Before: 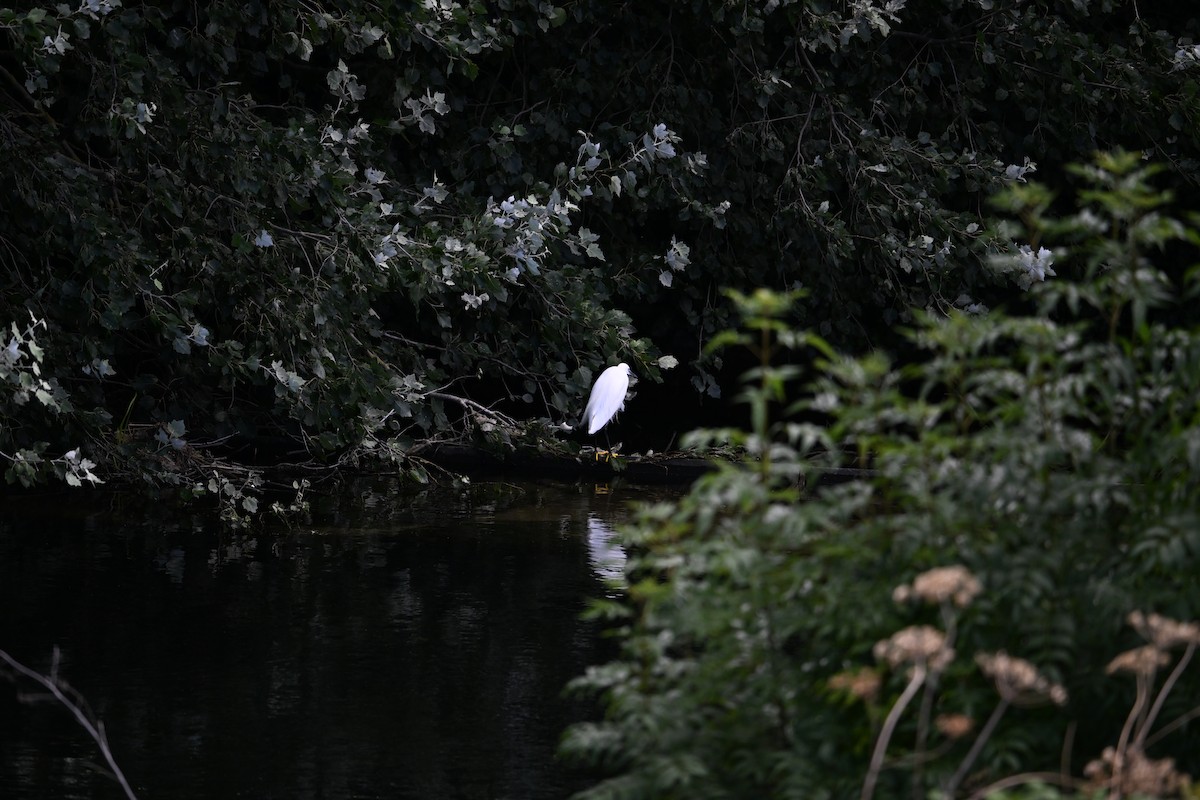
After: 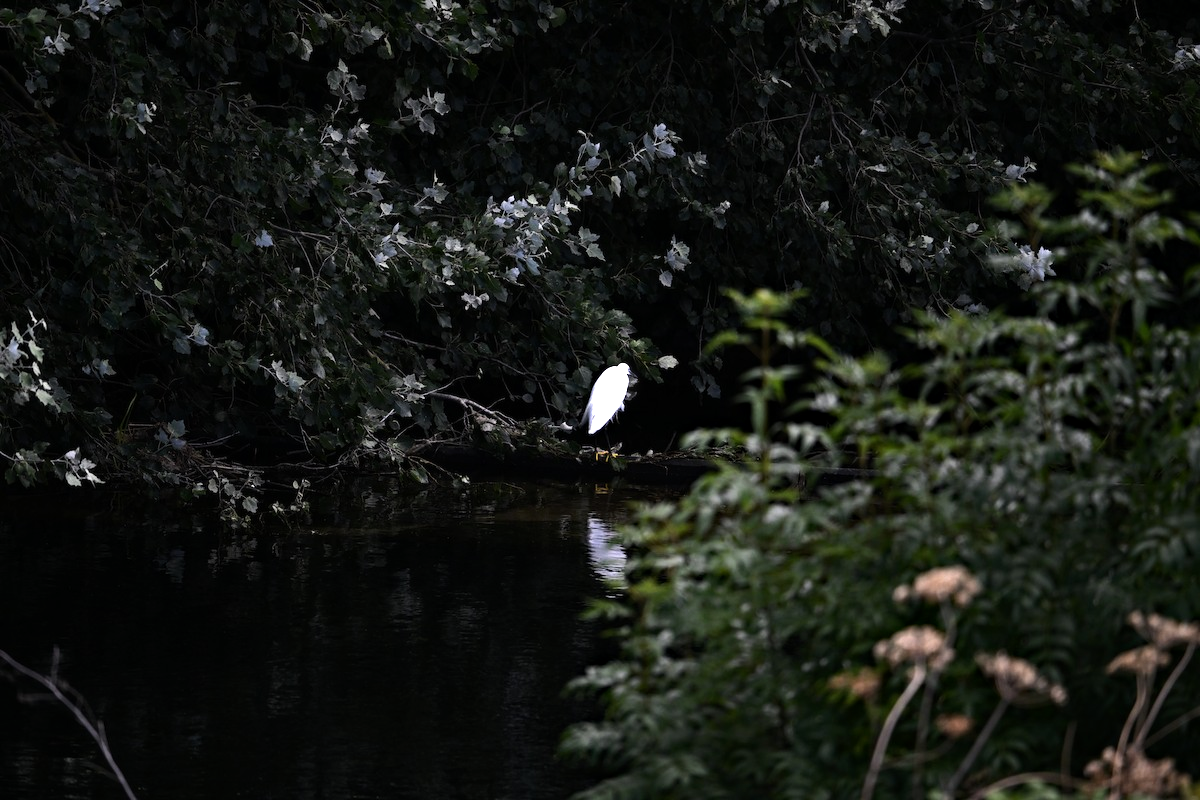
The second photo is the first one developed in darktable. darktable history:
haze removal: compatibility mode true, adaptive false
tone equalizer: -8 EV -0.417 EV, -7 EV -0.389 EV, -6 EV -0.333 EV, -5 EV -0.222 EV, -3 EV 0.222 EV, -2 EV 0.333 EV, -1 EV 0.389 EV, +0 EV 0.417 EV, edges refinement/feathering 500, mask exposure compensation -1.25 EV, preserve details no
